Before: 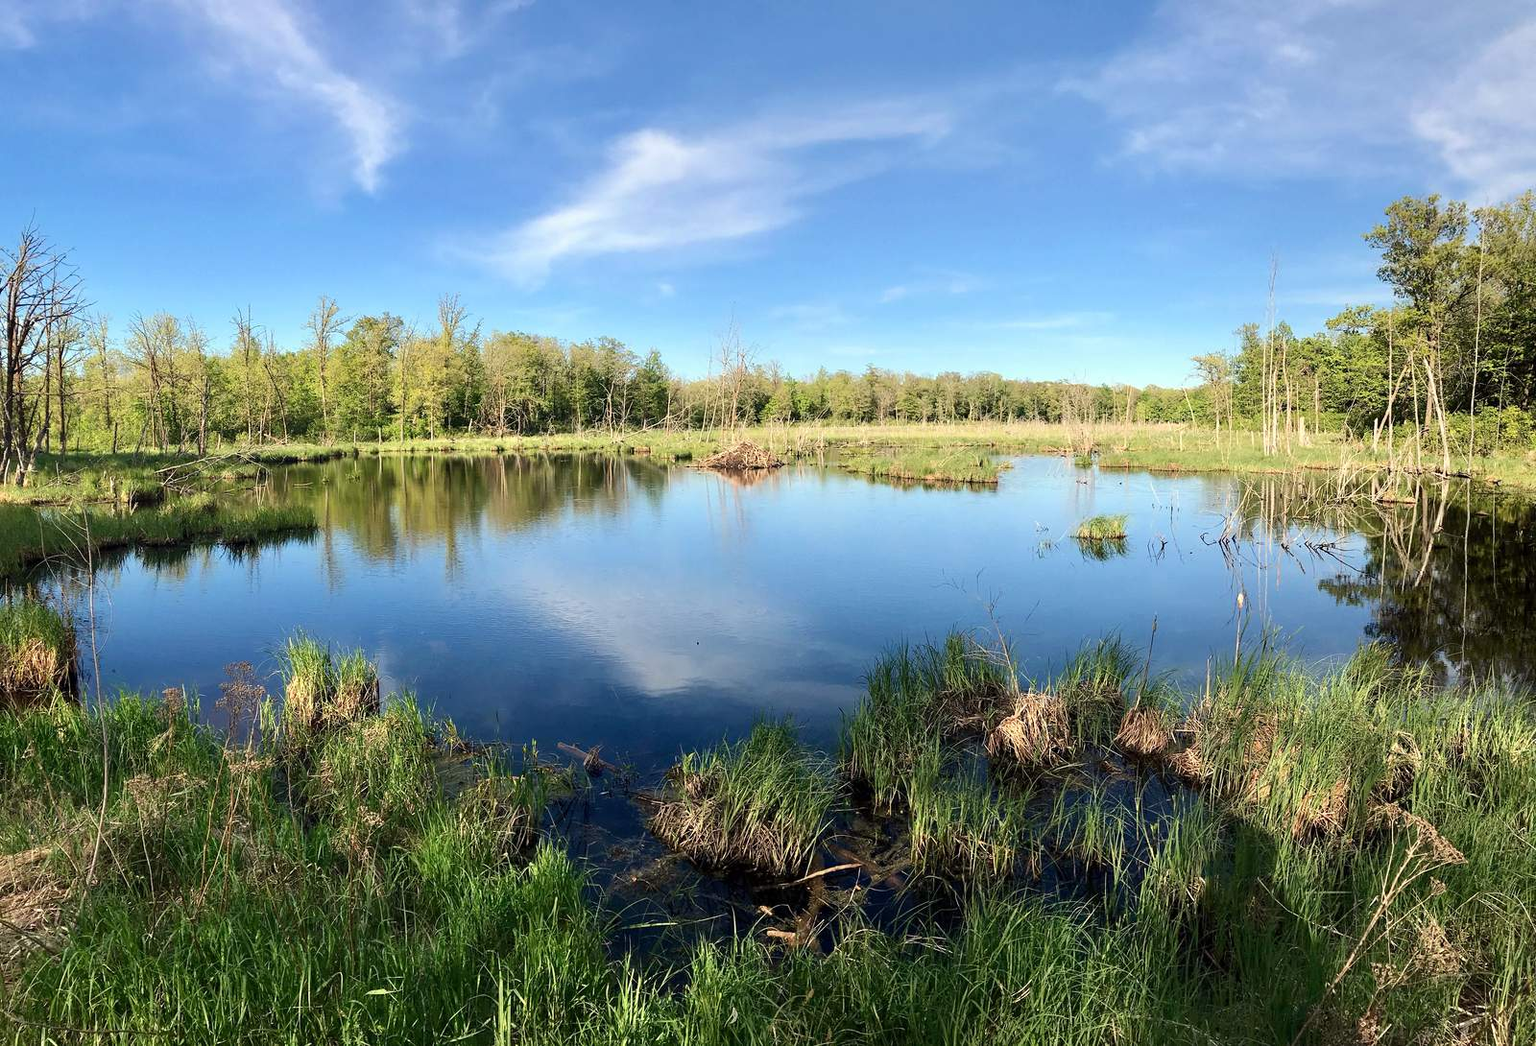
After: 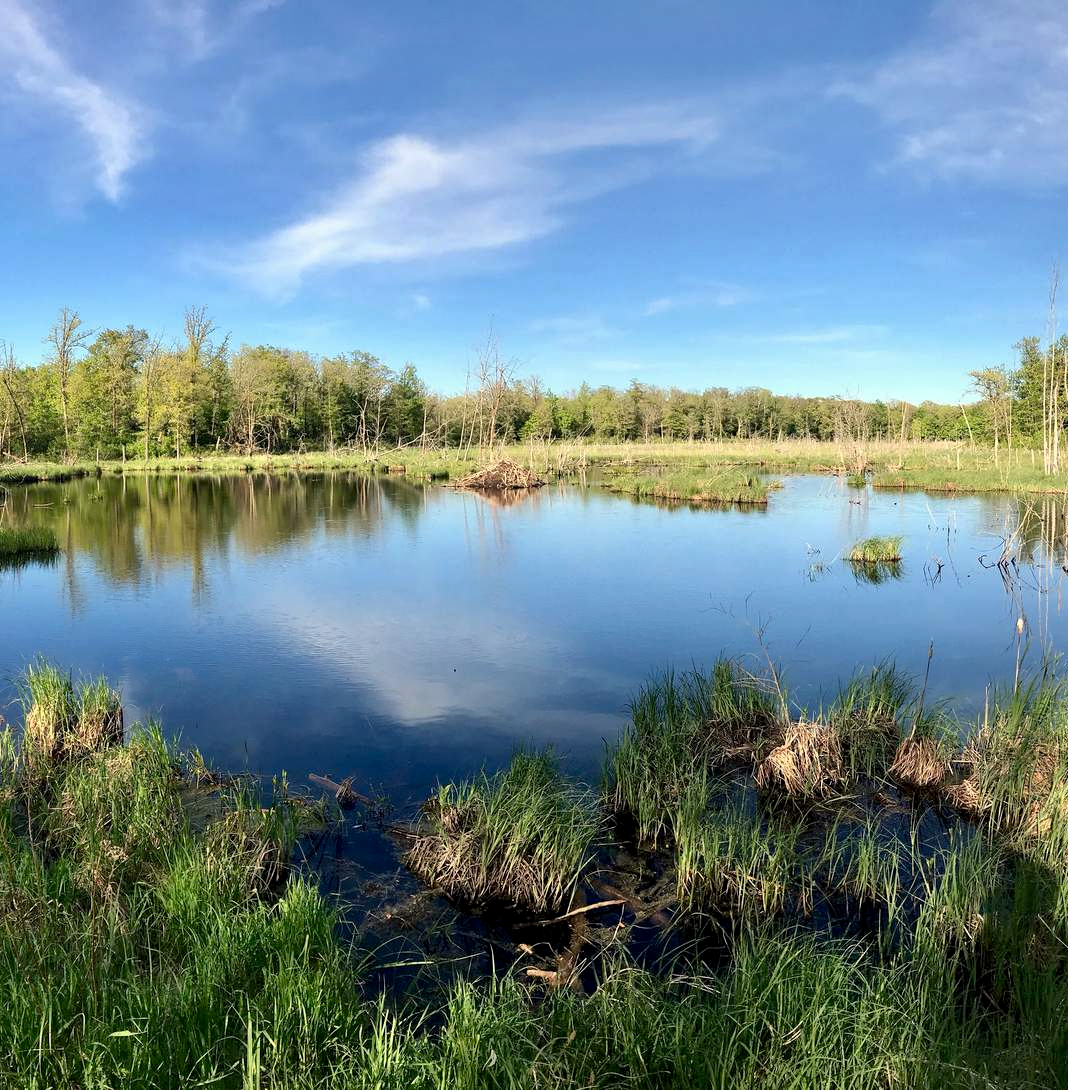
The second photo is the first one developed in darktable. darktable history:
crop: left 17.038%, right 16.166%
base curve: curves: ch0 [(0, 0) (0.472, 0.455) (1, 1)], preserve colors none
shadows and highlights: shadows 29.38, highlights -29.08, low approximation 0.01, soften with gaussian
contrast brightness saturation: saturation -0.037
